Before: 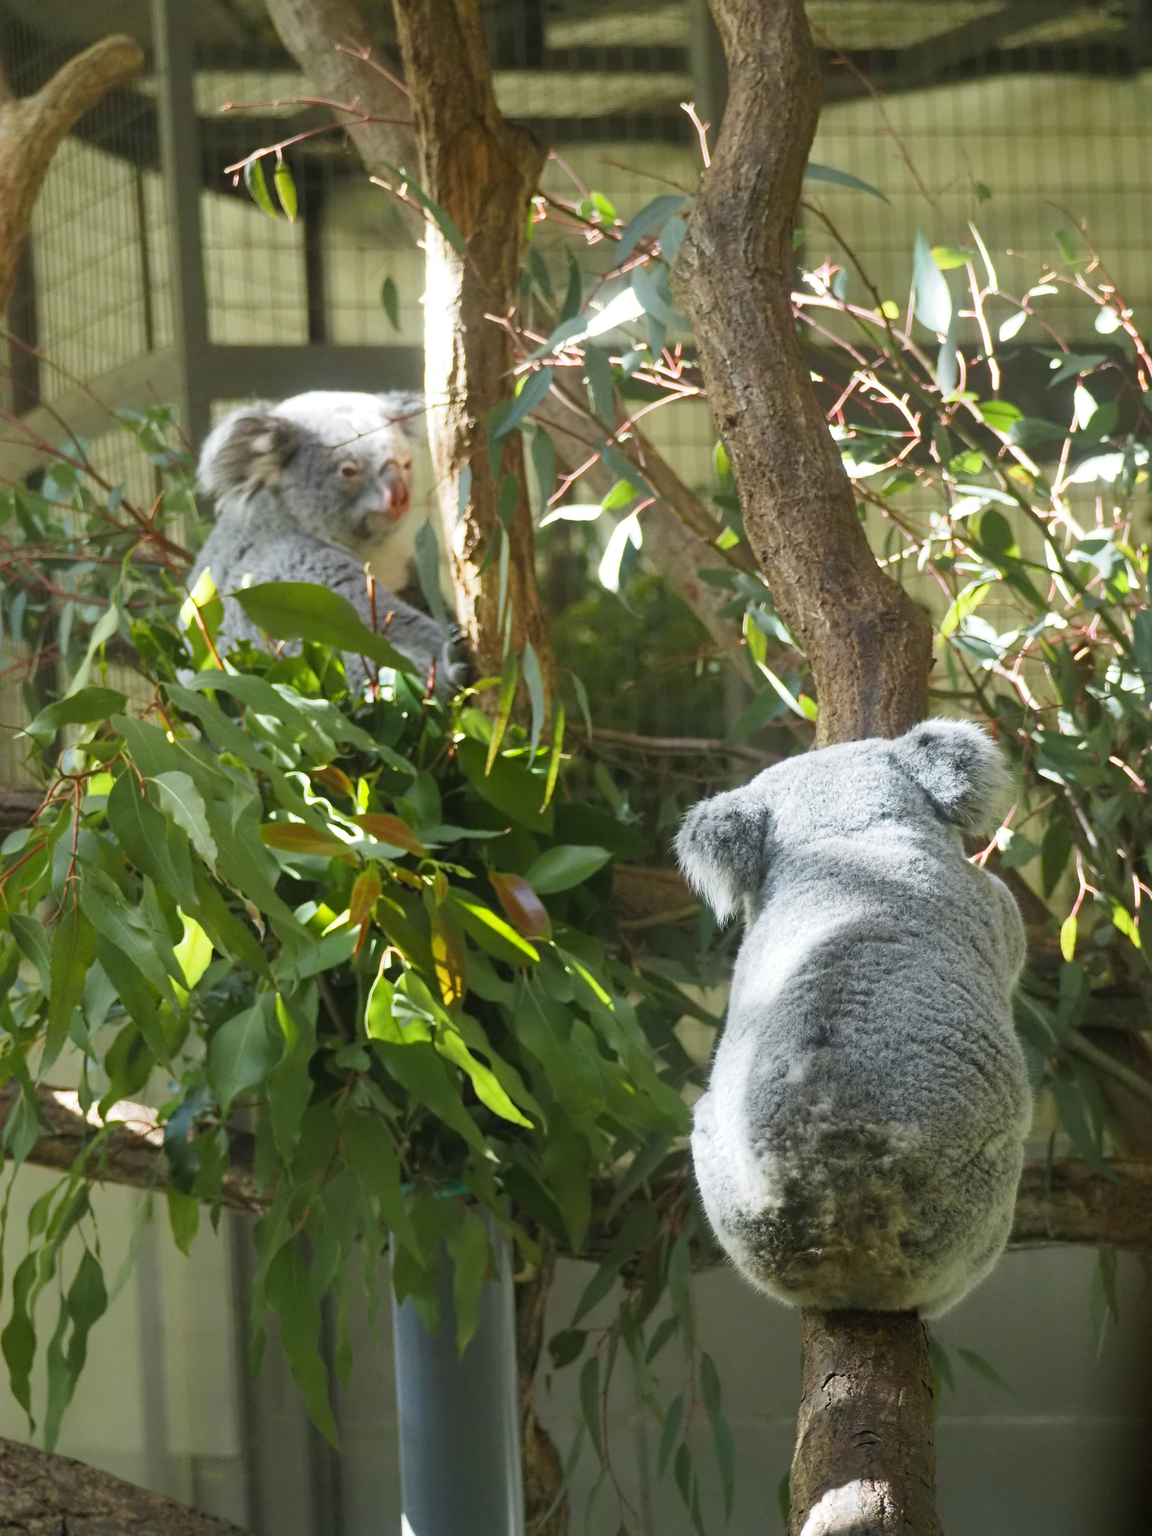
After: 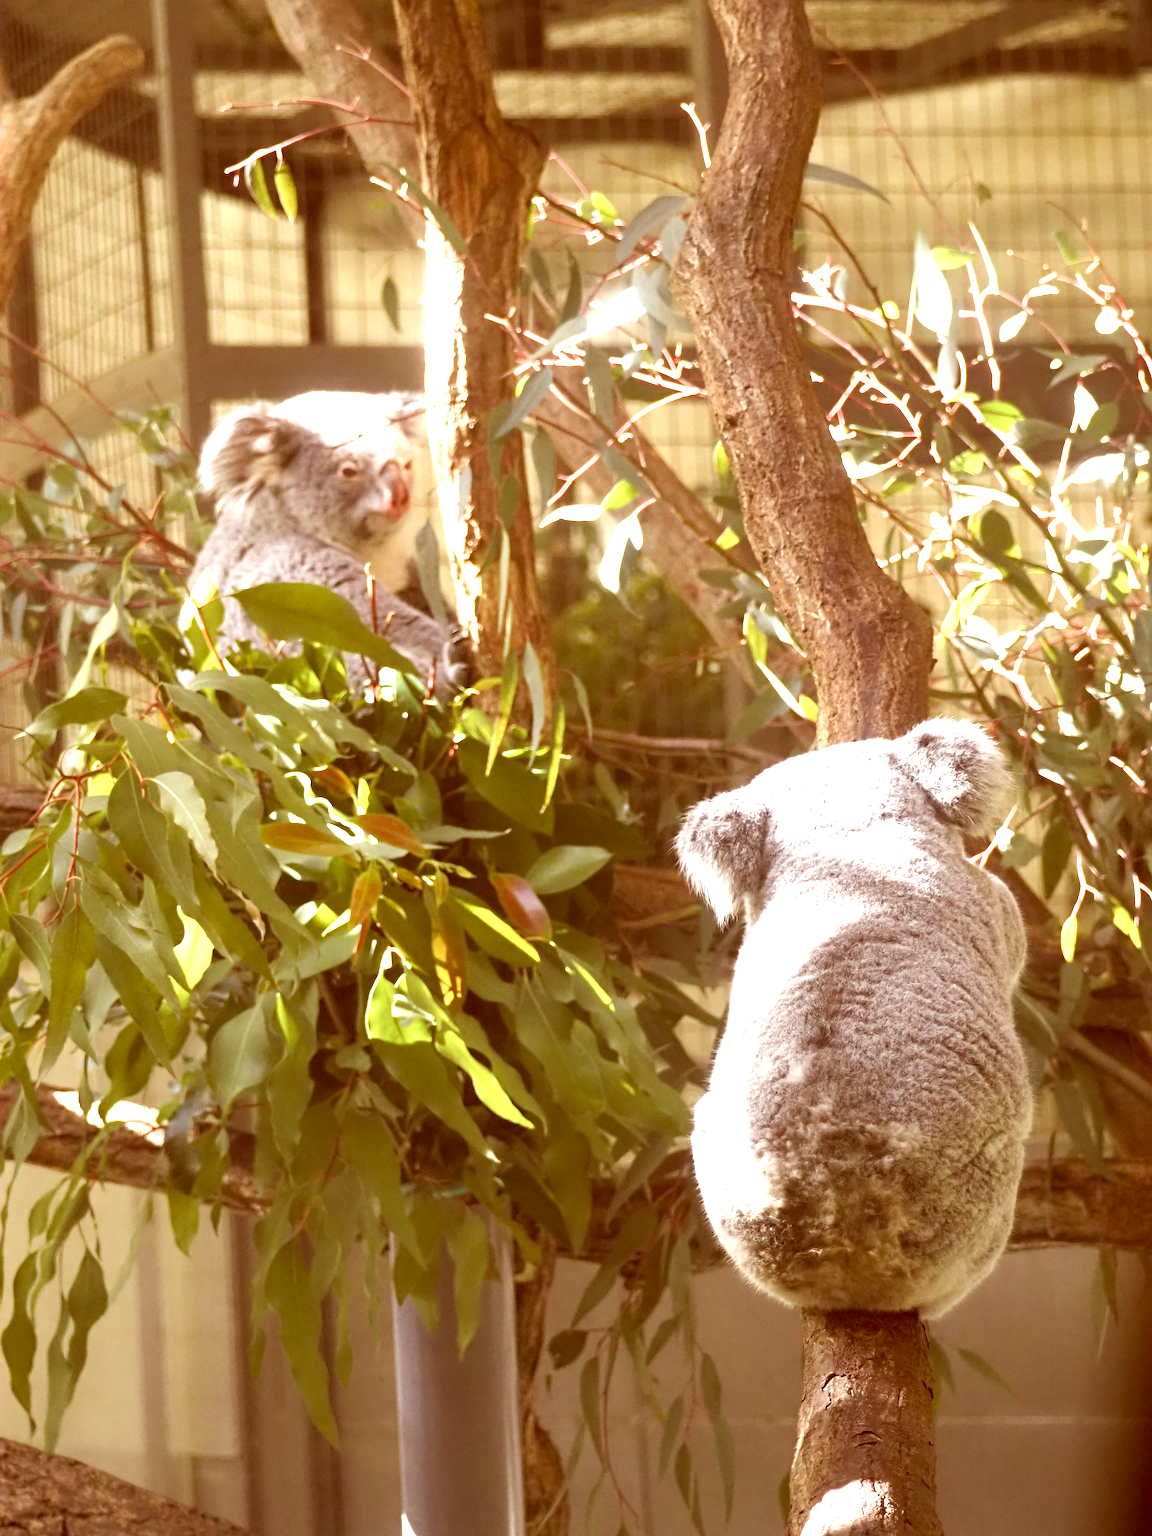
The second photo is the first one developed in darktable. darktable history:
color correction: highlights a* 9.03, highlights b* 8.71, shadows a* 40, shadows b* 40, saturation 0.8
exposure: black level correction 0, exposure 1 EV, compensate exposure bias true, compensate highlight preservation false
